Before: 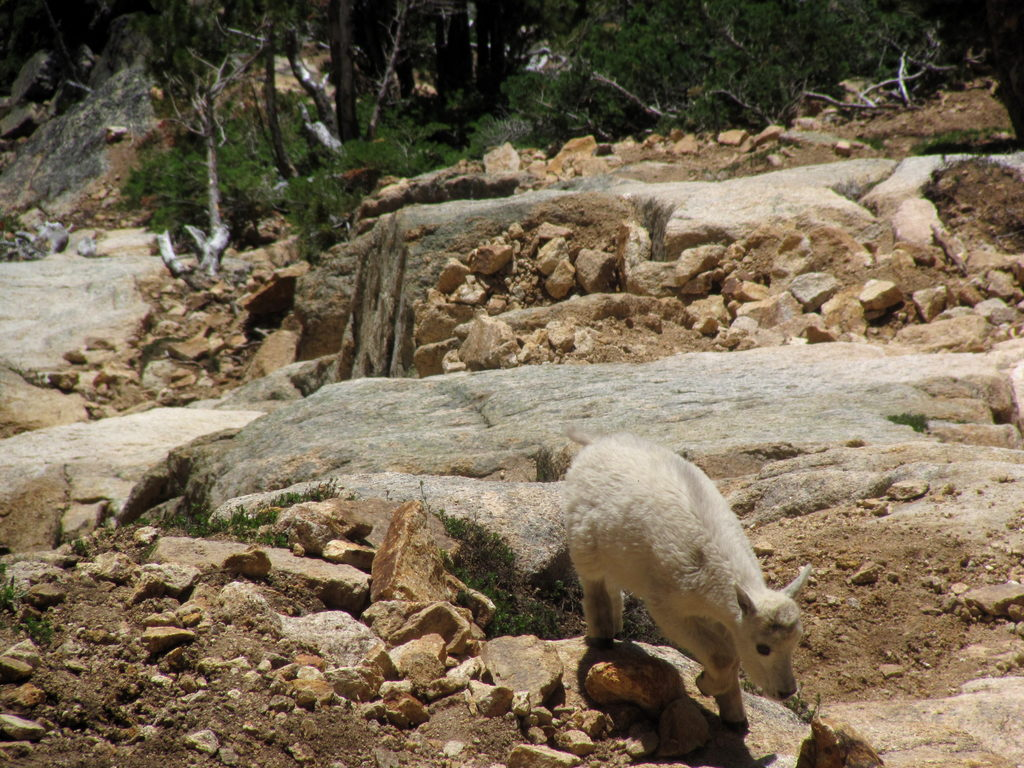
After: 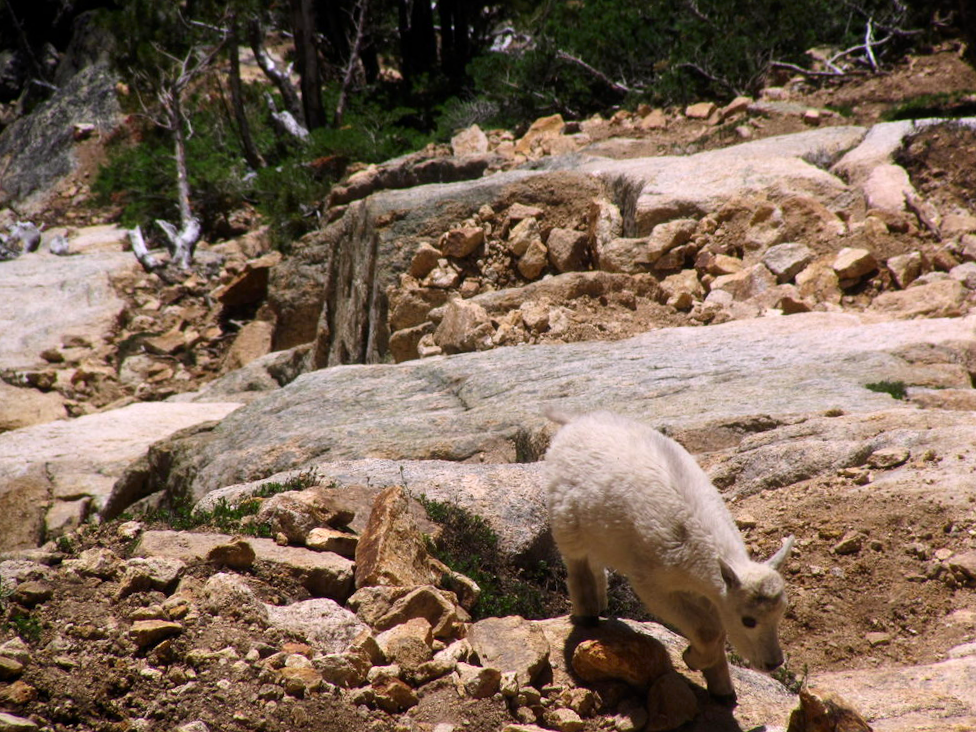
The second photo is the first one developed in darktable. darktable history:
rotate and perspective: rotation -2.12°, lens shift (vertical) 0.009, lens shift (horizontal) -0.008, automatic cropping original format, crop left 0.036, crop right 0.964, crop top 0.05, crop bottom 0.959
white balance: red 1.05, blue 1.072
contrast brightness saturation: contrast 0.15, brightness -0.01, saturation 0.1
